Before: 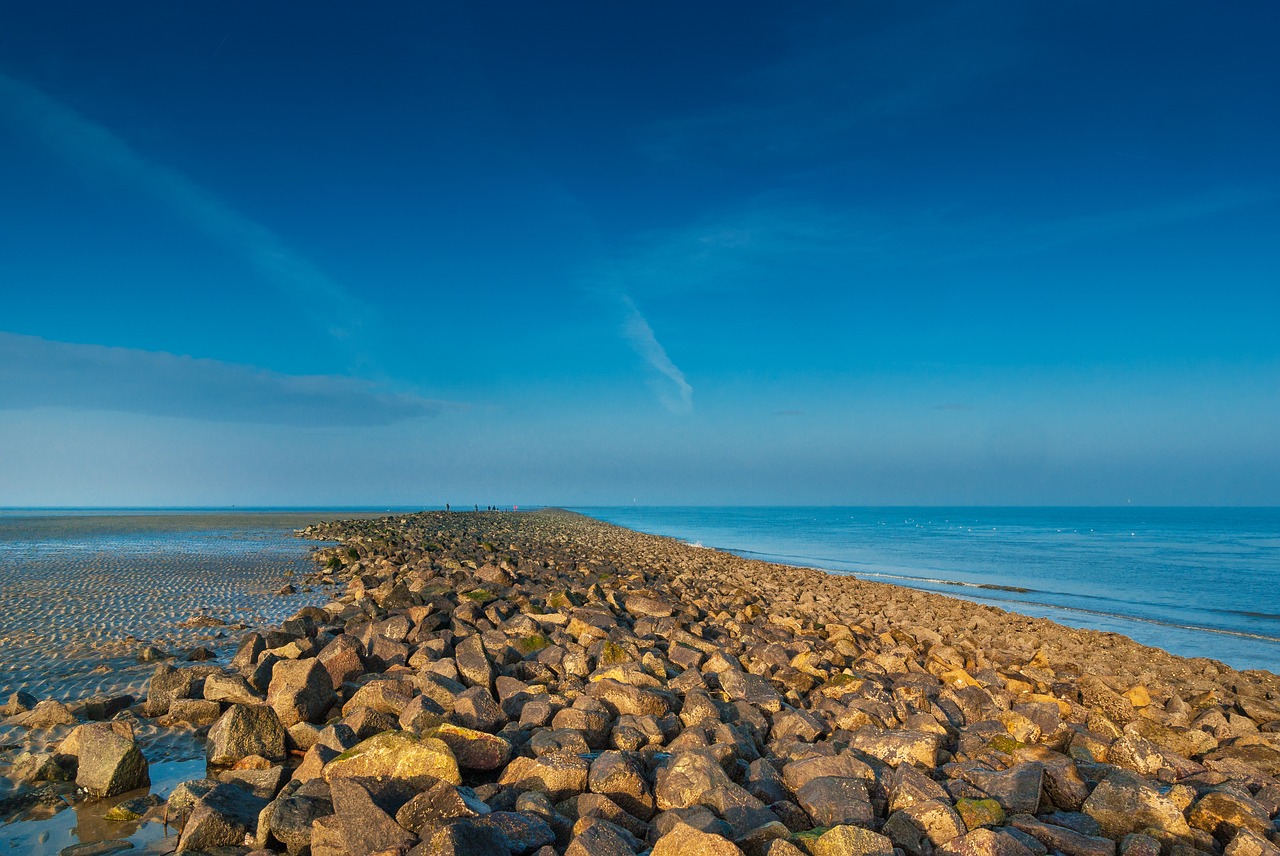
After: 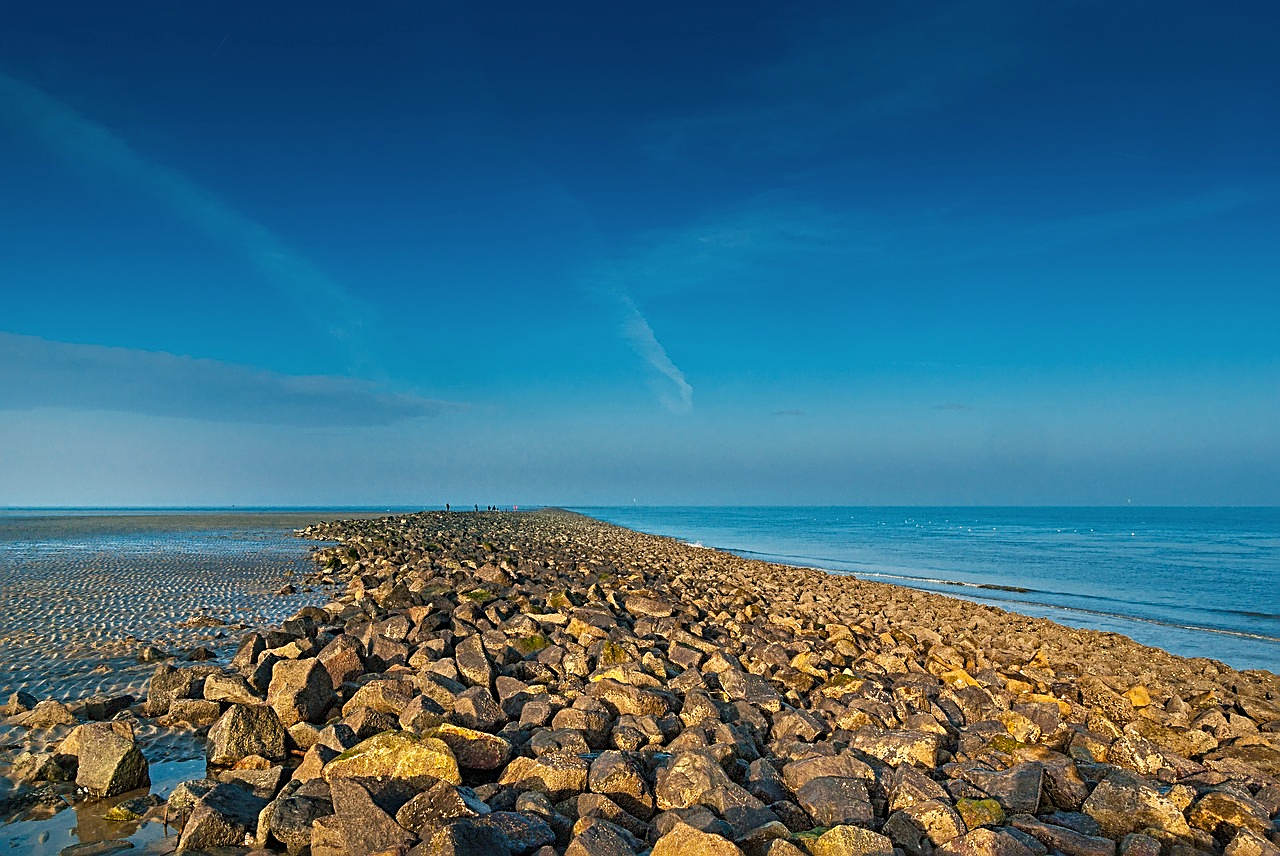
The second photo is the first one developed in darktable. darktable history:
sharpen: radius 3.025, amount 0.757
color balance: output saturation 110%
contrast brightness saturation: saturation -0.1
